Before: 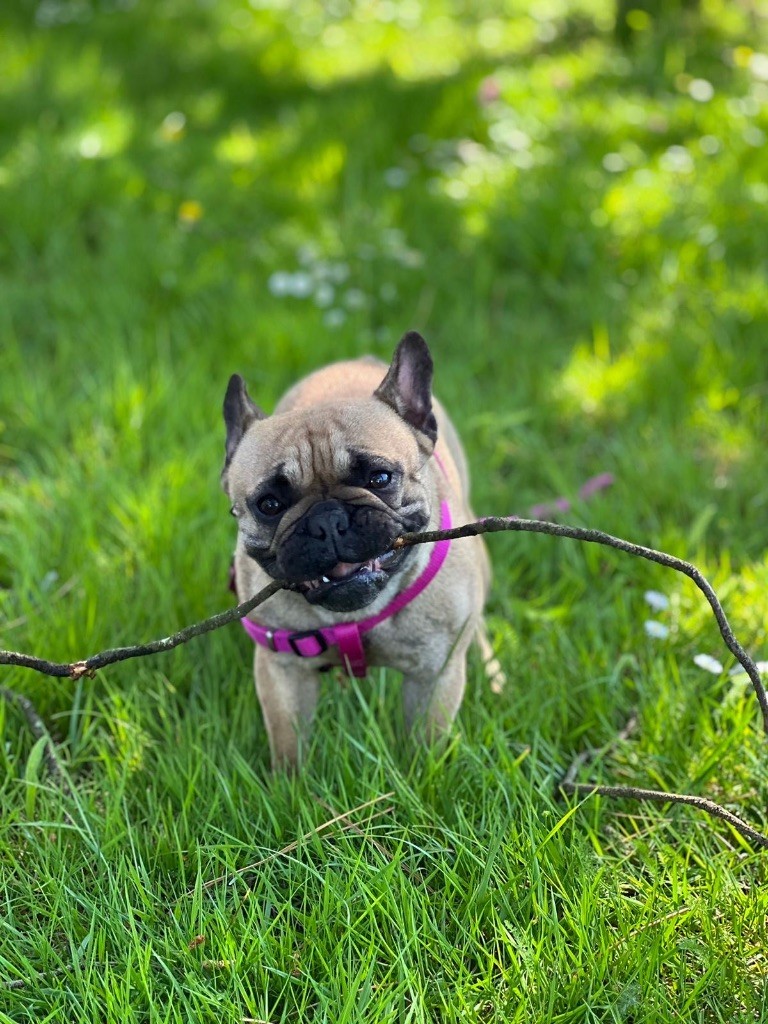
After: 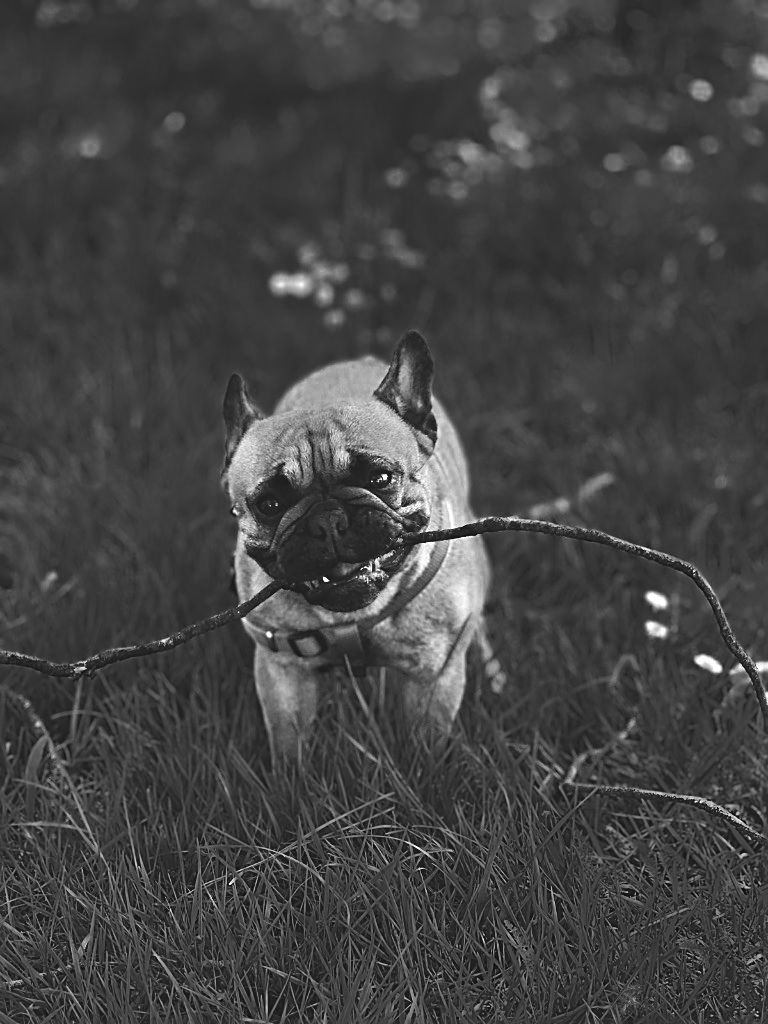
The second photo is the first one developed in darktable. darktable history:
haze removal: compatibility mode true, adaptive false
sharpen: on, module defaults
exposure: black level correction -0.041, exposure 0.064 EV, compensate highlight preservation false
contrast brightness saturation: contrast 0.19, brightness -0.11, saturation 0.21
color zones: curves: ch0 [(0.287, 0.048) (0.493, 0.484) (0.737, 0.816)]; ch1 [(0, 0) (0.143, 0) (0.286, 0) (0.429, 0) (0.571, 0) (0.714, 0) (0.857, 0)]
